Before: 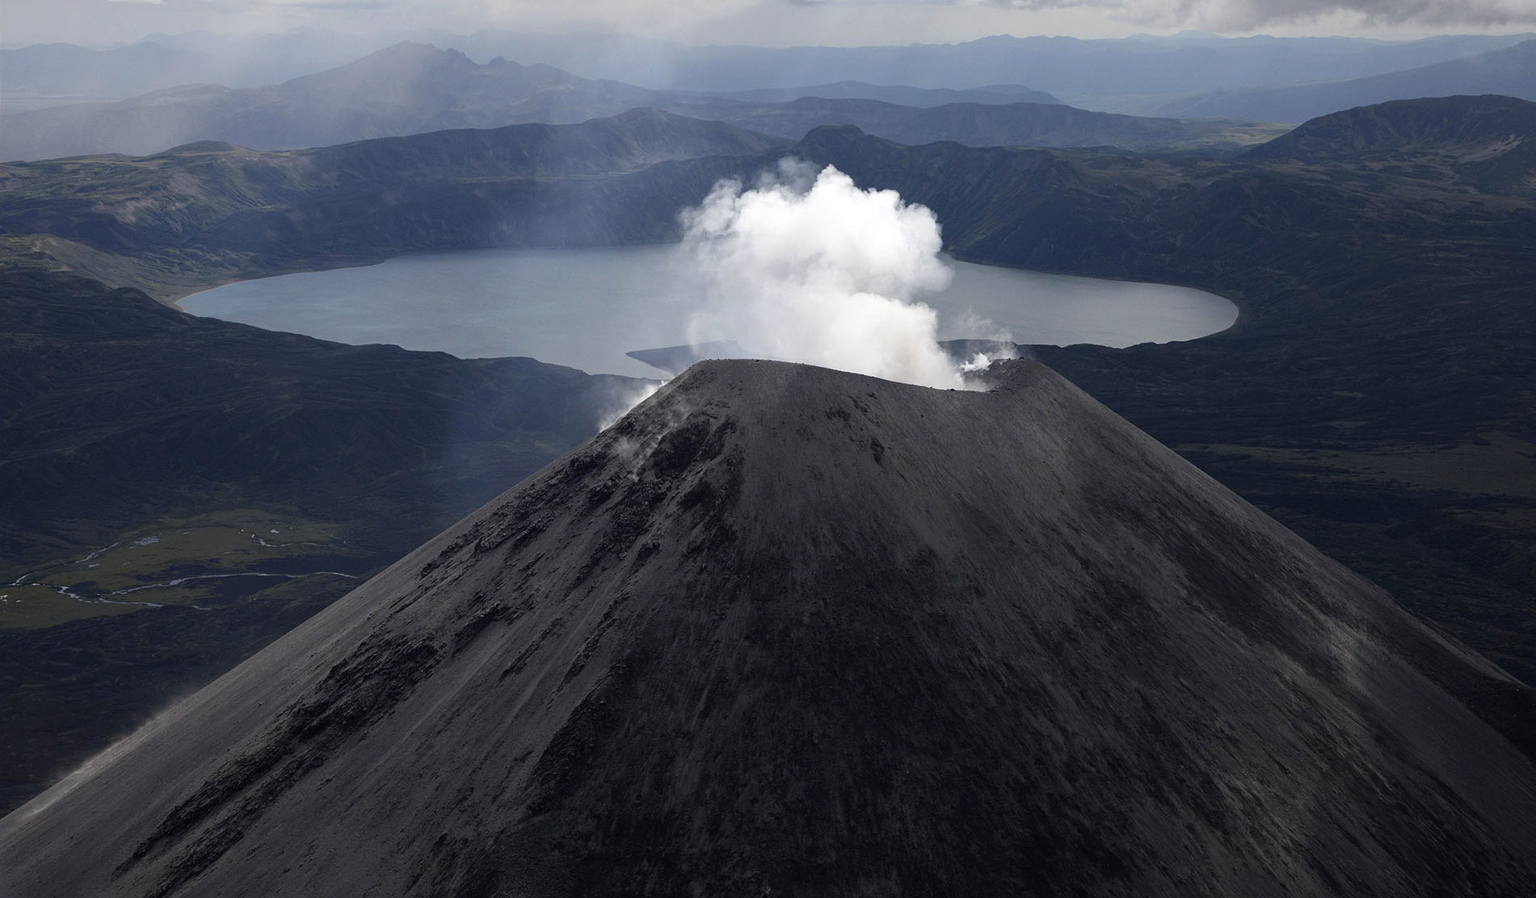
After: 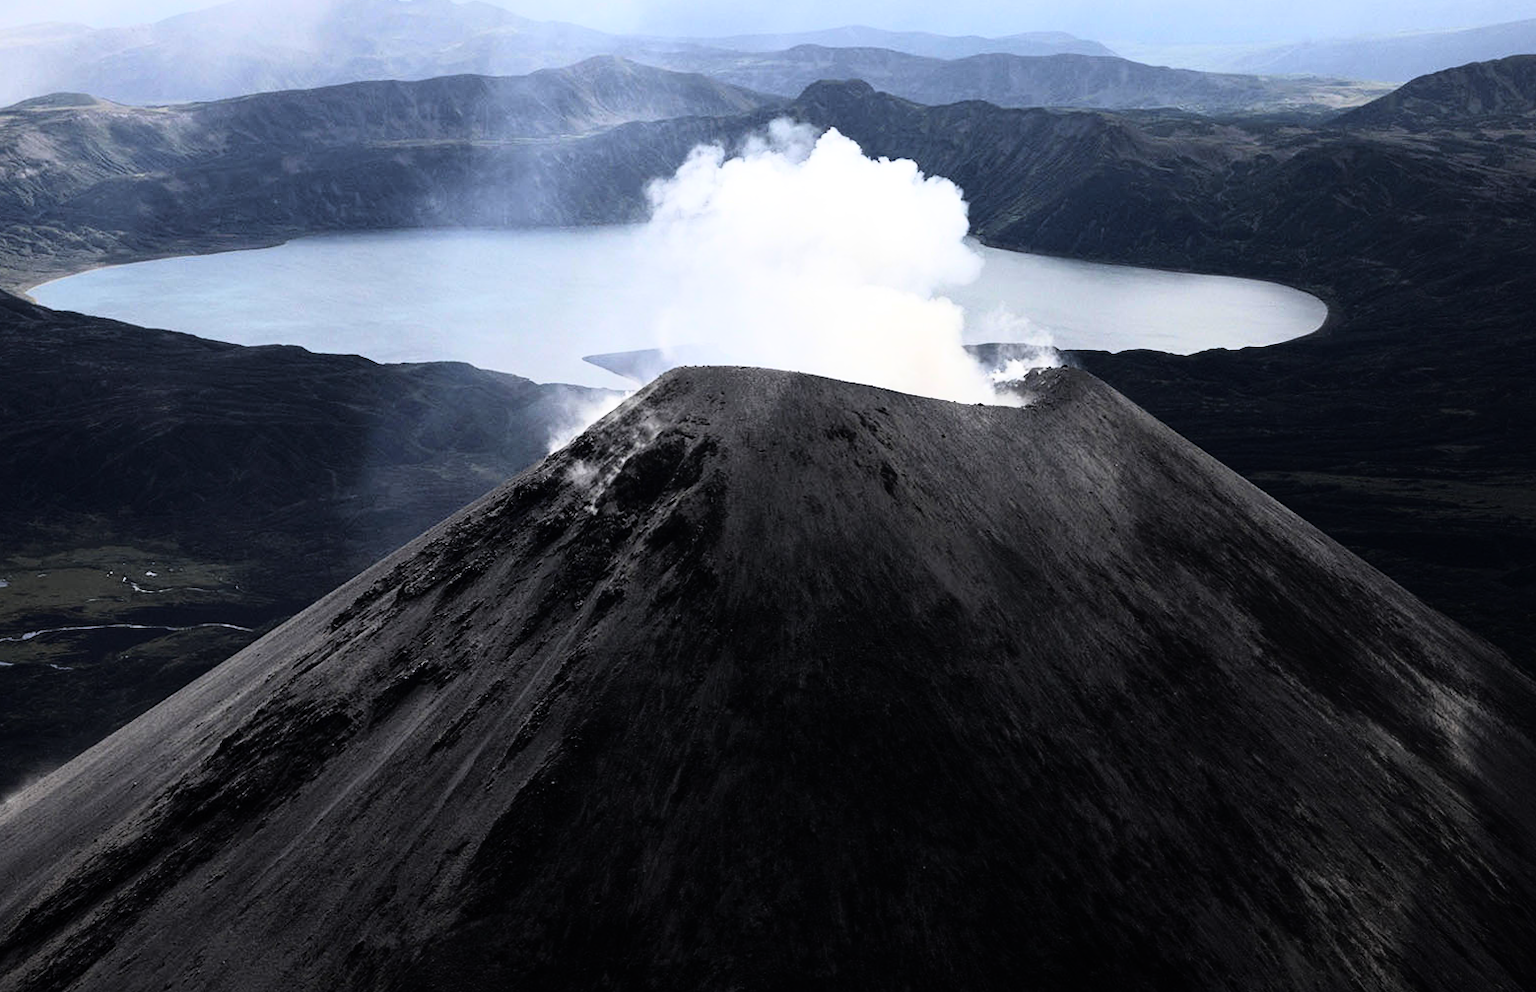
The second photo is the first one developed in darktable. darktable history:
rotate and perspective: rotation 0.174°, lens shift (vertical) 0.013, lens shift (horizontal) 0.019, shear 0.001, automatic cropping original format, crop left 0.007, crop right 0.991, crop top 0.016, crop bottom 0.997
rgb curve: curves: ch0 [(0, 0) (0.21, 0.15) (0.24, 0.21) (0.5, 0.75) (0.75, 0.96) (0.89, 0.99) (1, 1)]; ch1 [(0, 0.02) (0.21, 0.13) (0.25, 0.2) (0.5, 0.67) (0.75, 0.9) (0.89, 0.97) (1, 1)]; ch2 [(0, 0.02) (0.21, 0.13) (0.25, 0.2) (0.5, 0.67) (0.75, 0.9) (0.89, 0.97) (1, 1)], compensate middle gray true
crop: left 9.807%, top 6.259%, right 7.334%, bottom 2.177%
